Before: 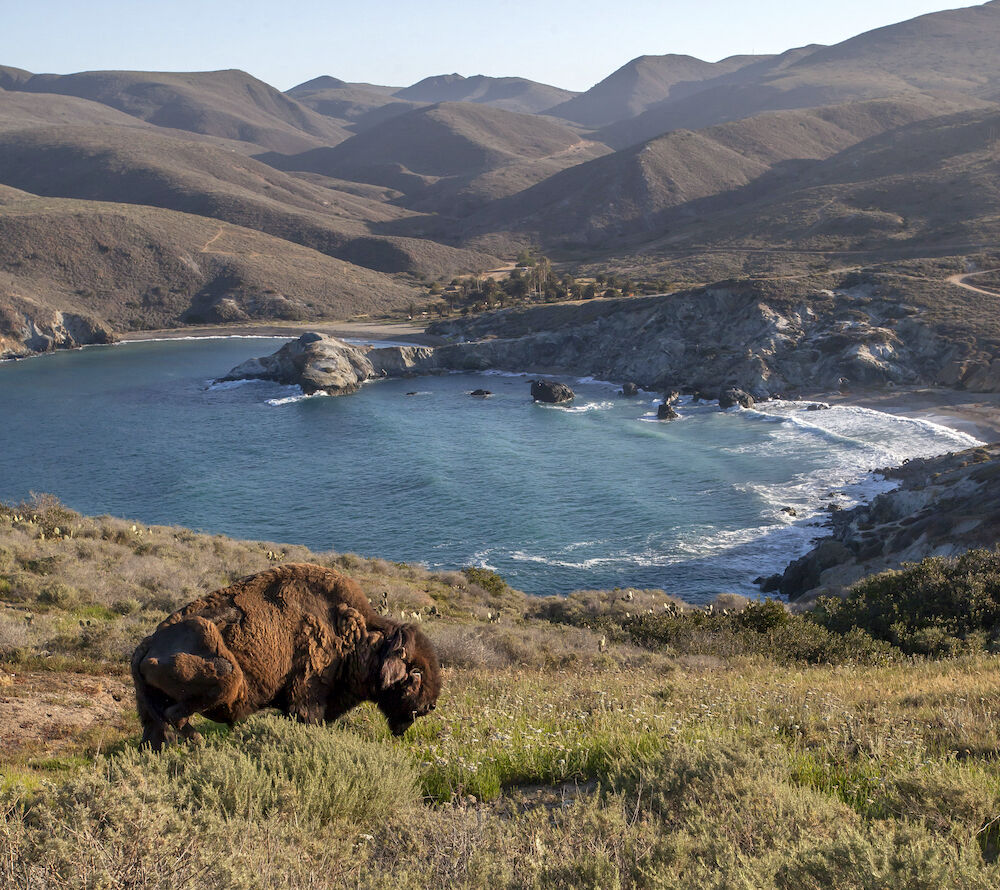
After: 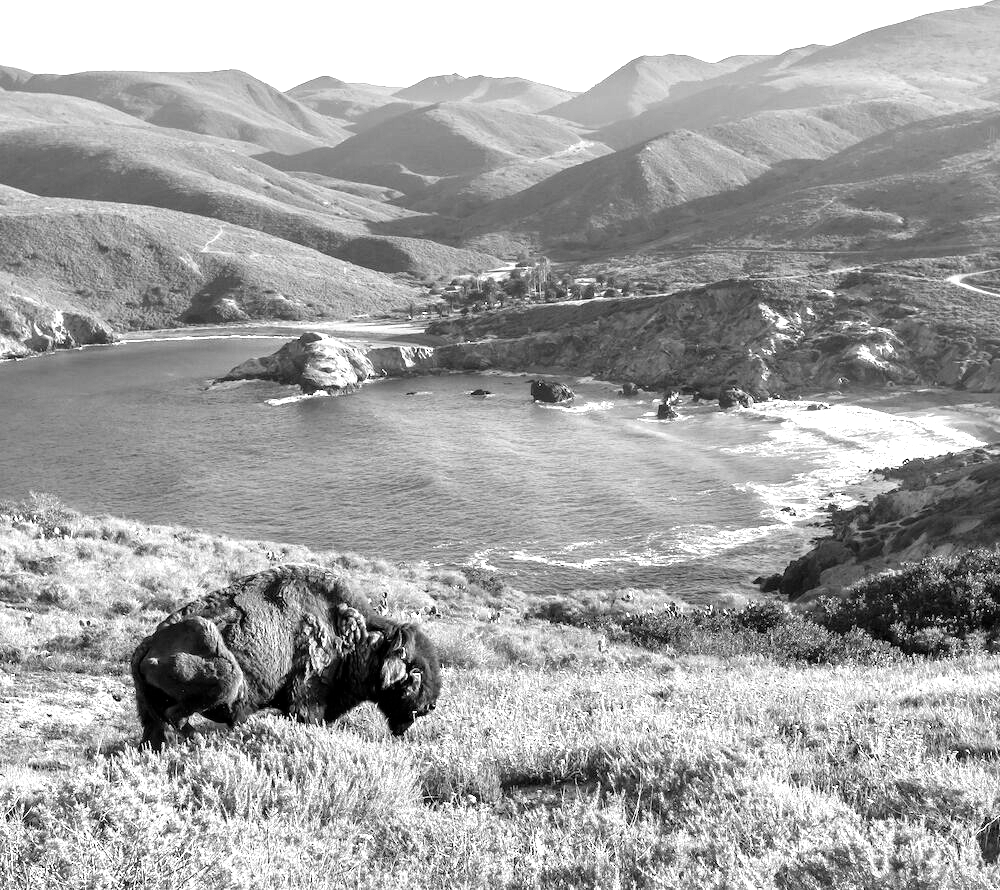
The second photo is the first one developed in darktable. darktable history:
levels: levels [0, 0.352, 0.703]
exposure: exposure 0.161 EV, compensate highlight preservation false
monochrome: a 32, b 64, size 2.3
